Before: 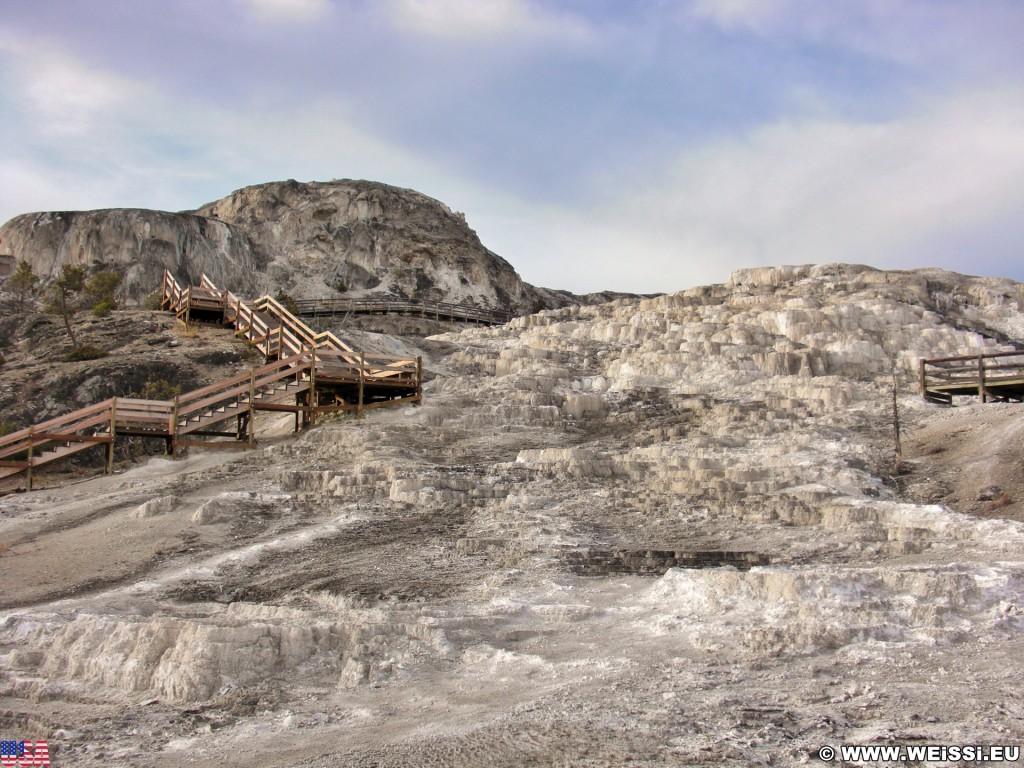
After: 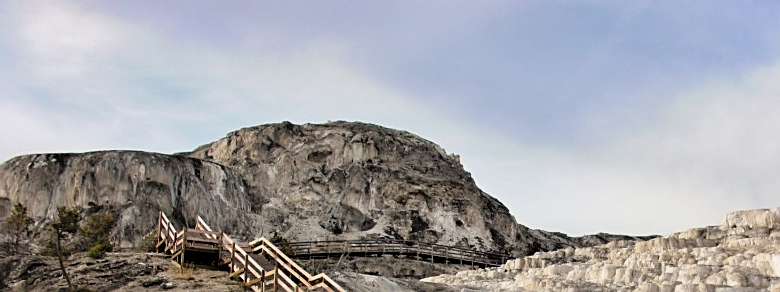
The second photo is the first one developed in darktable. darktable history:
sharpen: on, module defaults
filmic rgb: black relative exposure -4.93 EV, white relative exposure 2.84 EV, hardness 3.72
crop: left 0.579%, top 7.627%, right 23.167%, bottom 54.275%
